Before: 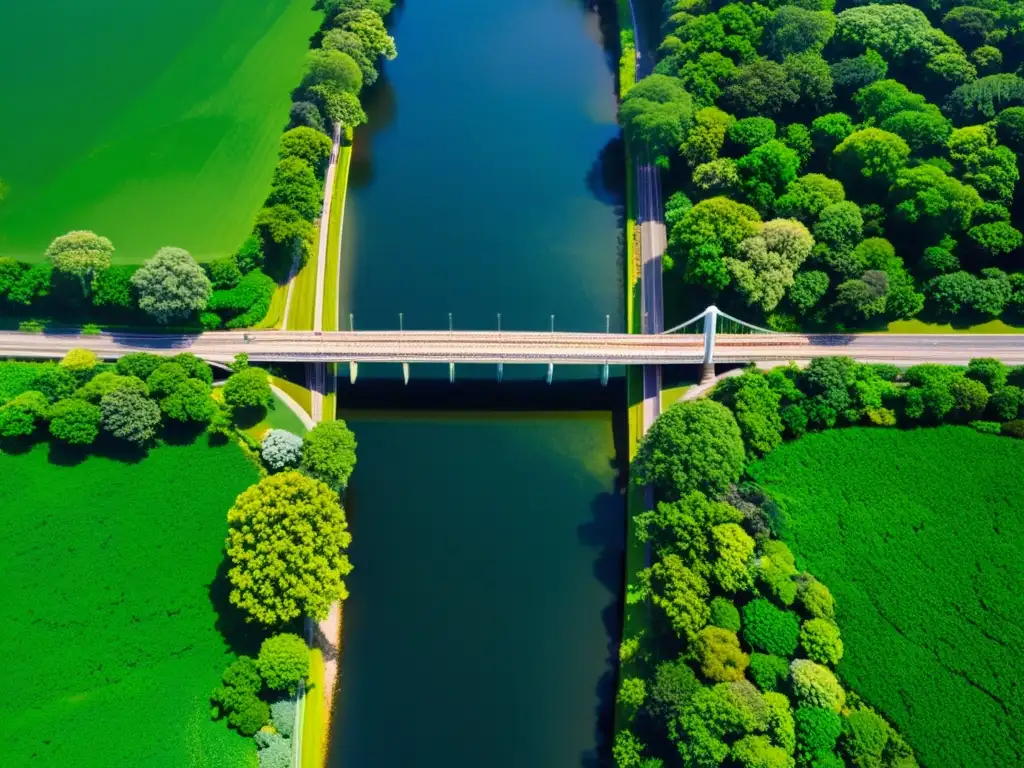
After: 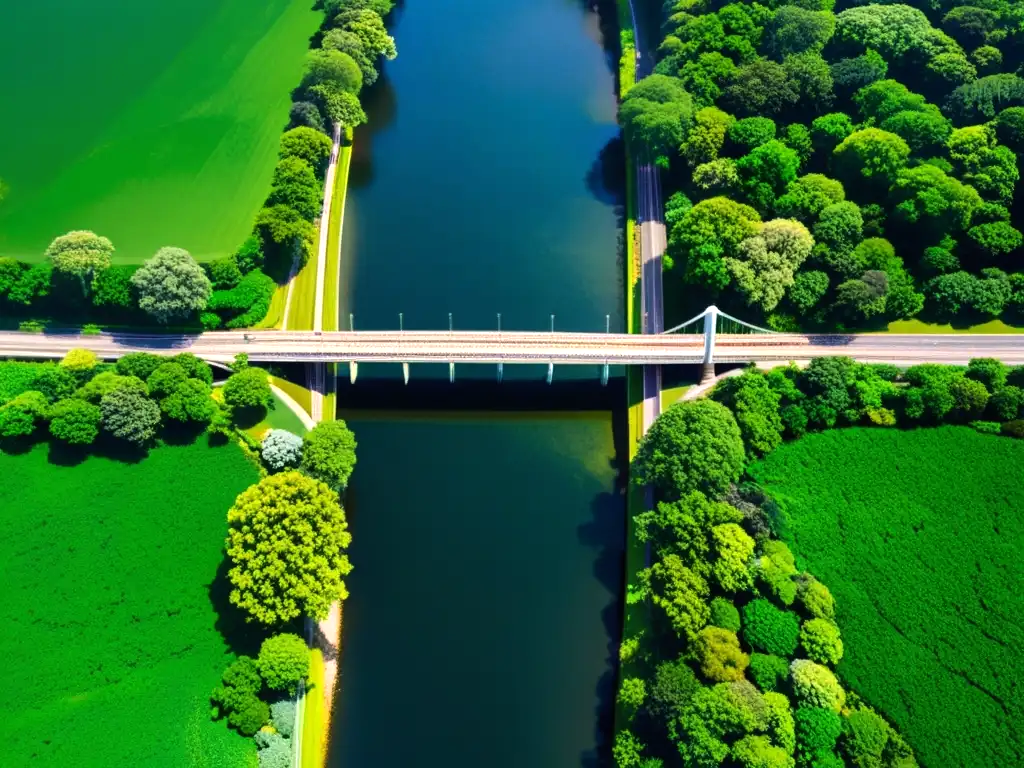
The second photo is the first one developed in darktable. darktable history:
tone equalizer: -8 EV -0.388 EV, -7 EV -0.366 EV, -6 EV -0.351 EV, -5 EV -0.211 EV, -3 EV 0.188 EV, -2 EV 0.326 EV, -1 EV 0.394 EV, +0 EV 0.407 EV, edges refinement/feathering 500, mask exposure compensation -1.57 EV, preserve details no
